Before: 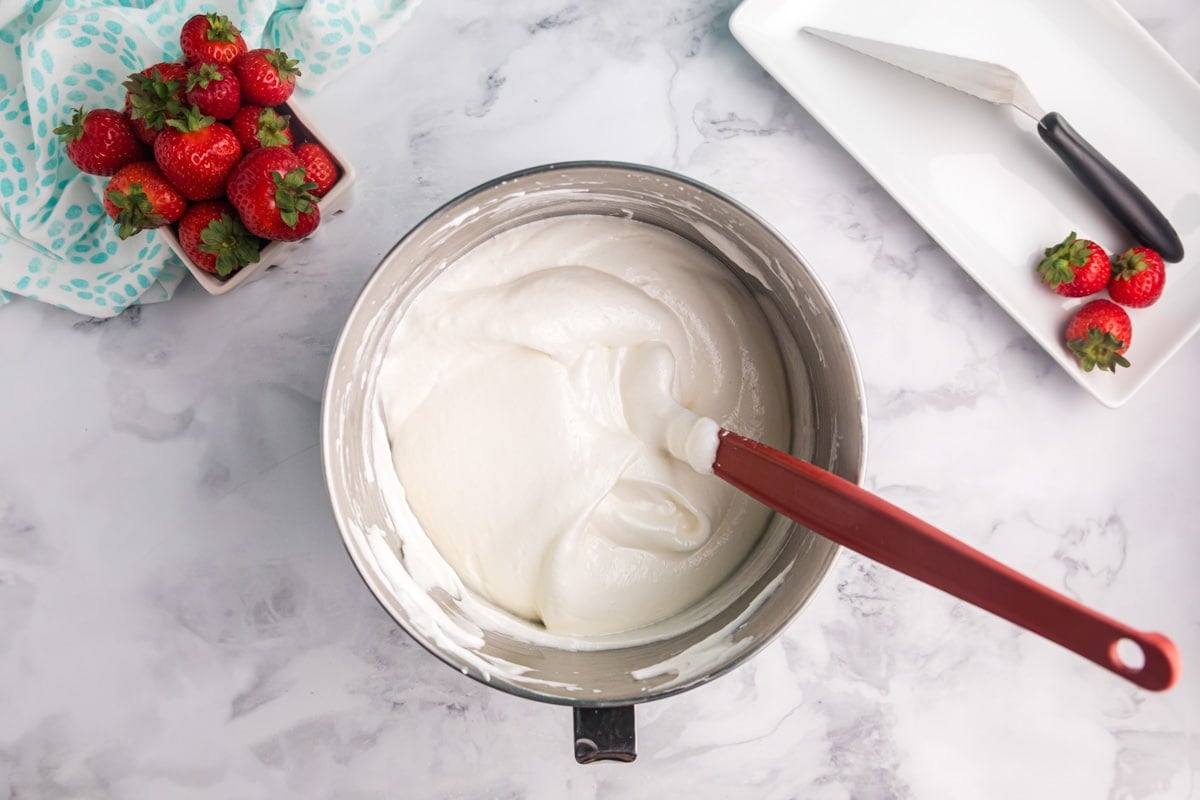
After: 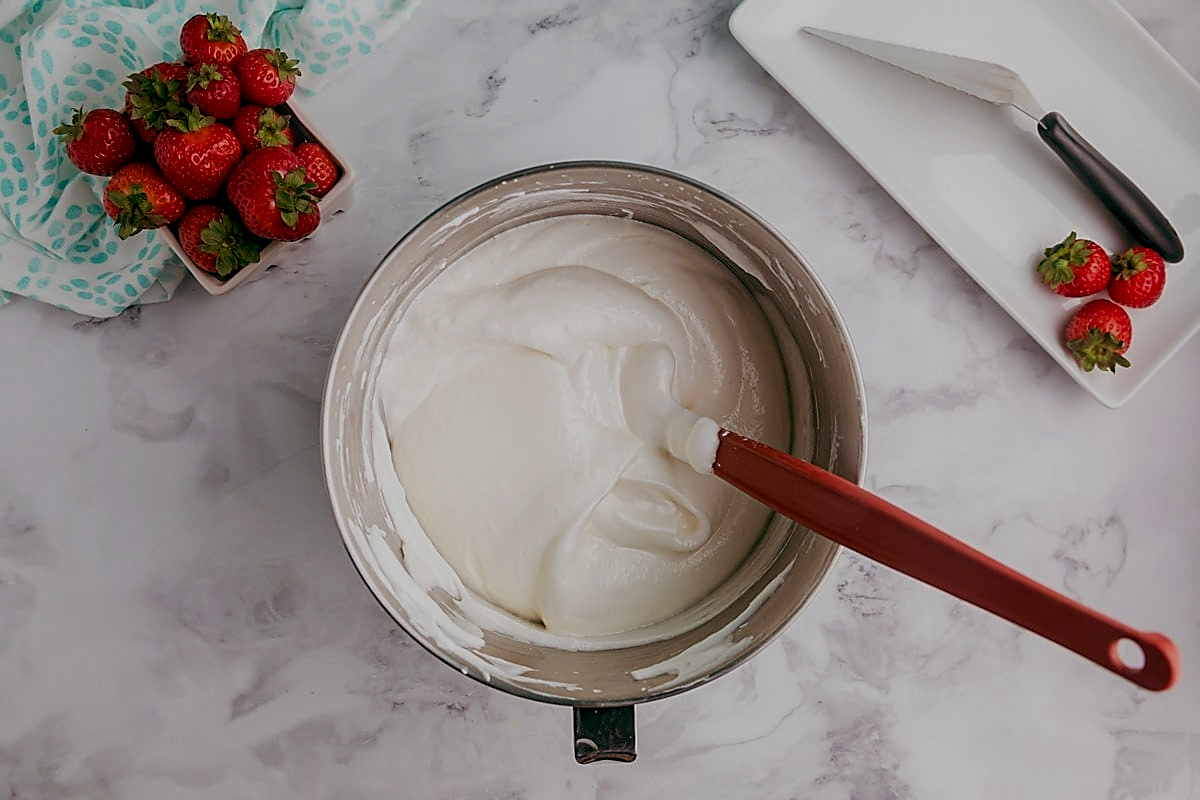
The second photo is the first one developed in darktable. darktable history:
exposure: exposure -0.904 EV, compensate exposure bias true, compensate highlight preservation false
sharpen: radius 1.368, amount 1.242, threshold 0.69
color balance rgb: shadows lift › chroma 9.772%, shadows lift › hue 45.5°, global offset › luminance -0.332%, global offset › chroma 0.112%, global offset › hue 162.58°, perceptual saturation grading › global saturation 0.259%, global vibrance 20%
local contrast: highlights 105%, shadows 98%, detail 120%, midtone range 0.2
